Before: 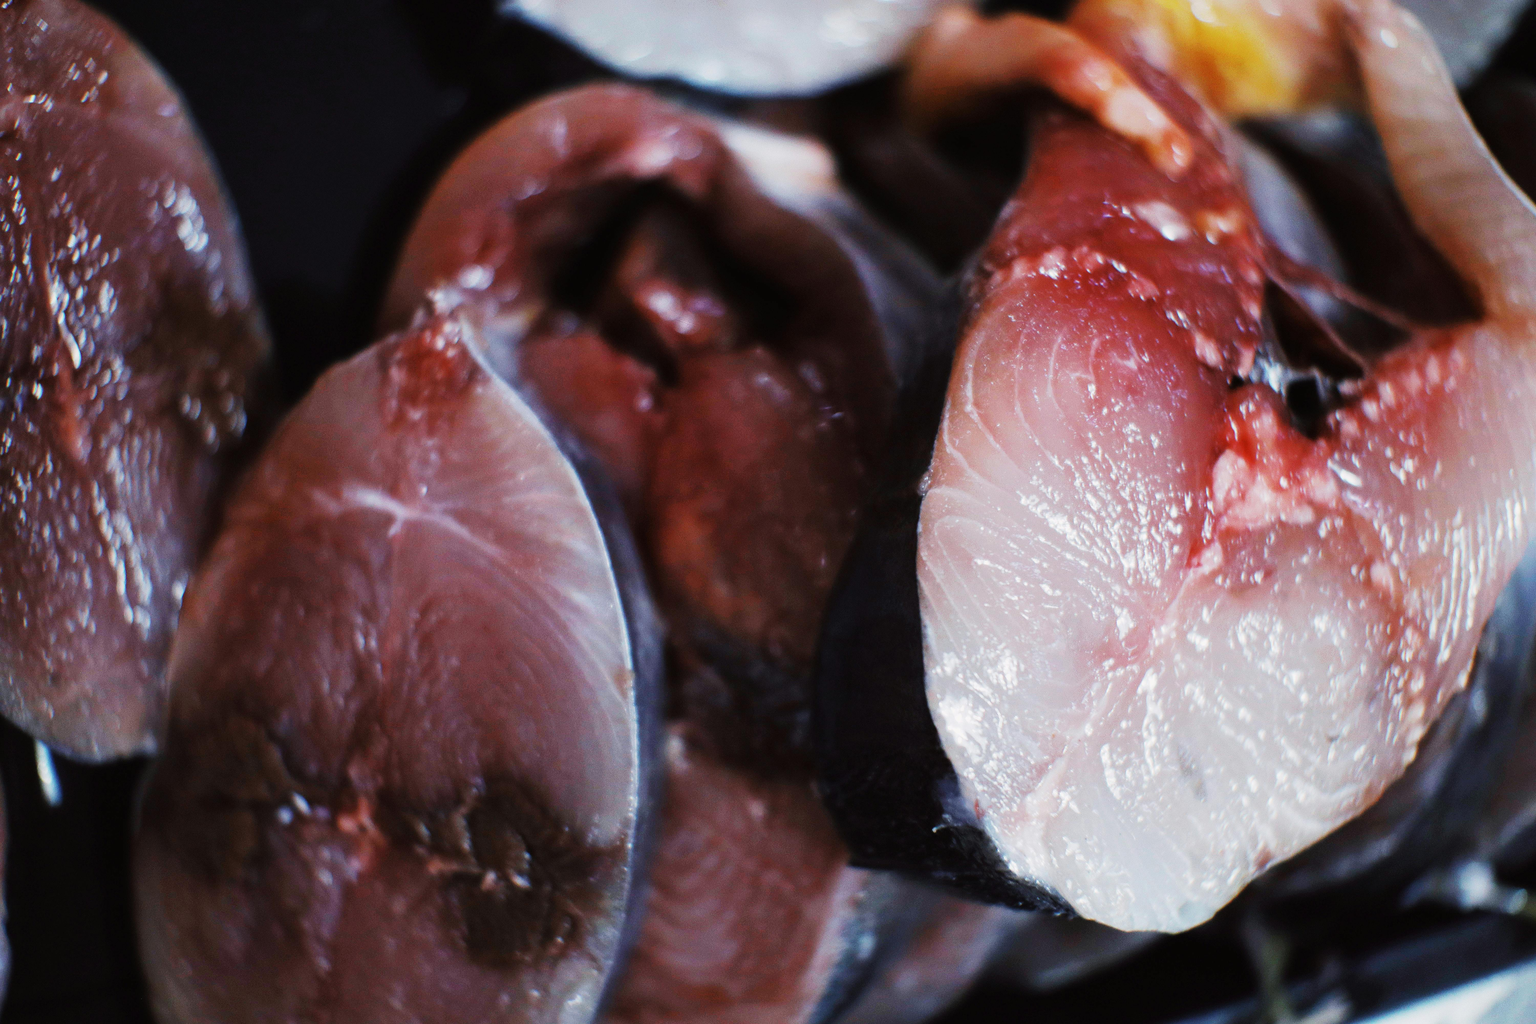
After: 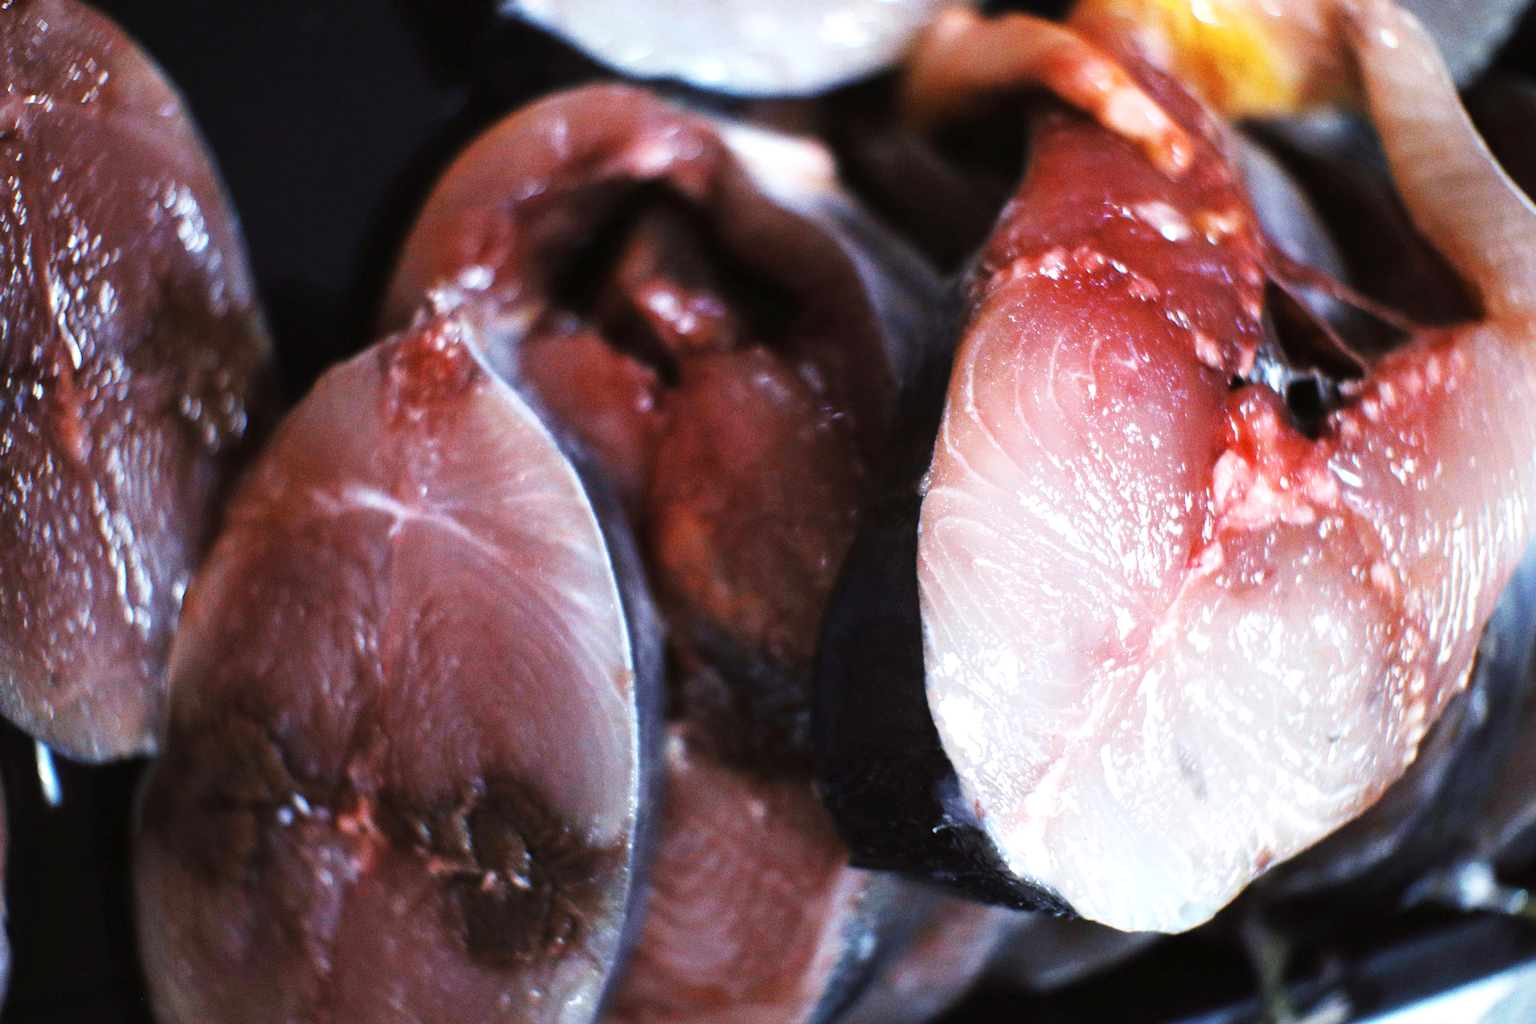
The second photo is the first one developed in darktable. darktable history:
grain: on, module defaults
exposure: exposure 0.566 EV, compensate highlight preservation false
